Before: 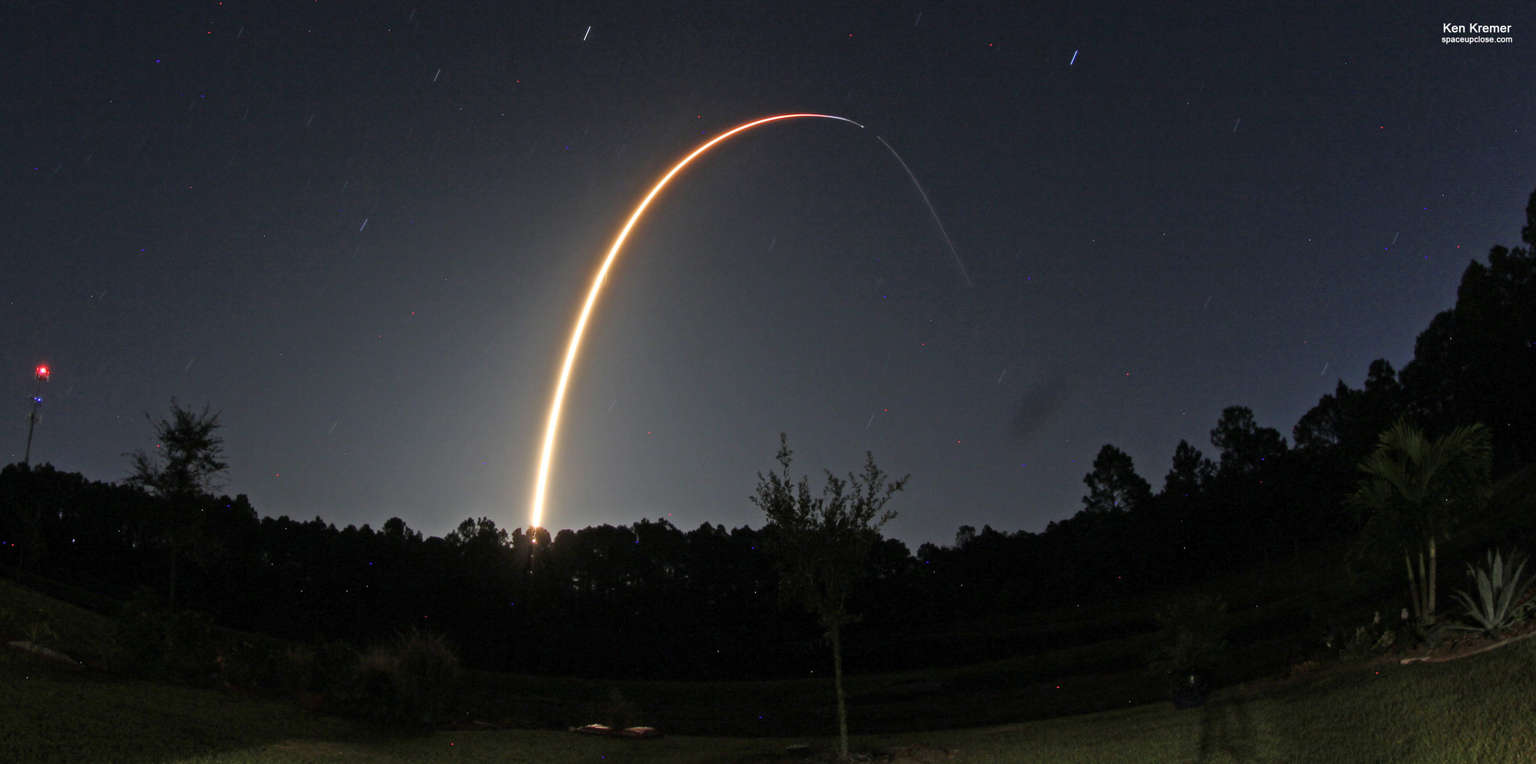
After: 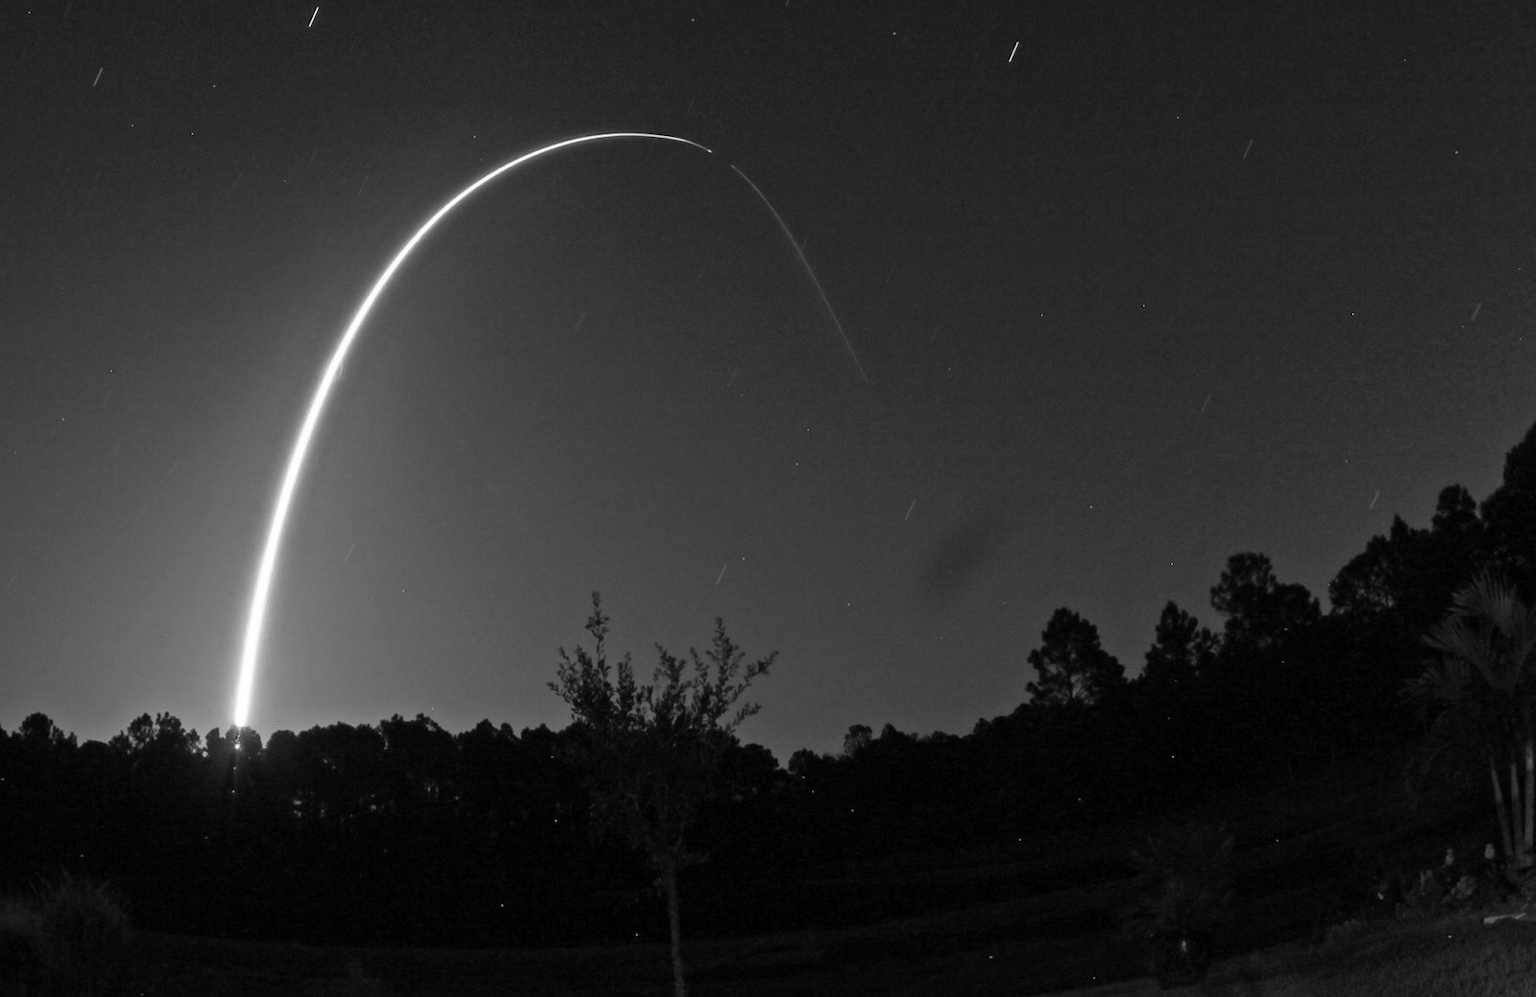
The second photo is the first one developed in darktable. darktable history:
crop and rotate: left 24.034%, top 2.838%, right 6.406%, bottom 6.299%
monochrome: on, module defaults
color zones: curves: ch0 [(0, 0.5) (0.125, 0.4) (0.25, 0.5) (0.375, 0.4) (0.5, 0.4) (0.625, 0.6) (0.75, 0.6) (0.875, 0.5)]; ch1 [(0, 0.4) (0.125, 0.5) (0.25, 0.4) (0.375, 0.4) (0.5, 0.4) (0.625, 0.4) (0.75, 0.5) (0.875, 0.4)]; ch2 [(0, 0.6) (0.125, 0.5) (0.25, 0.5) (0.375, 0.6) (0.5, 0.6) (0.625, 0.5) (0.75, 0.5) (0.875, 0.5)]
